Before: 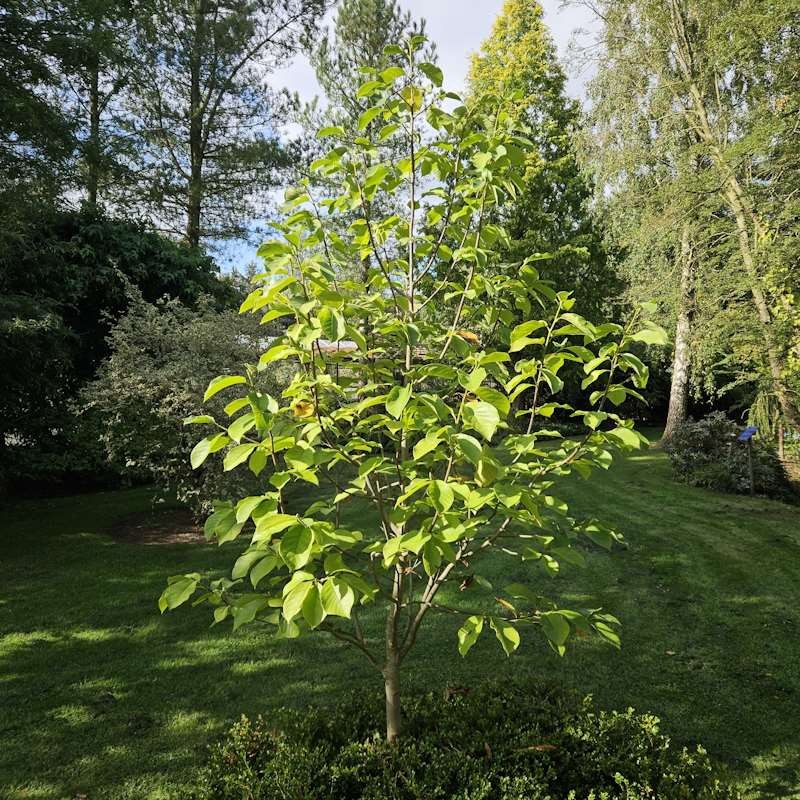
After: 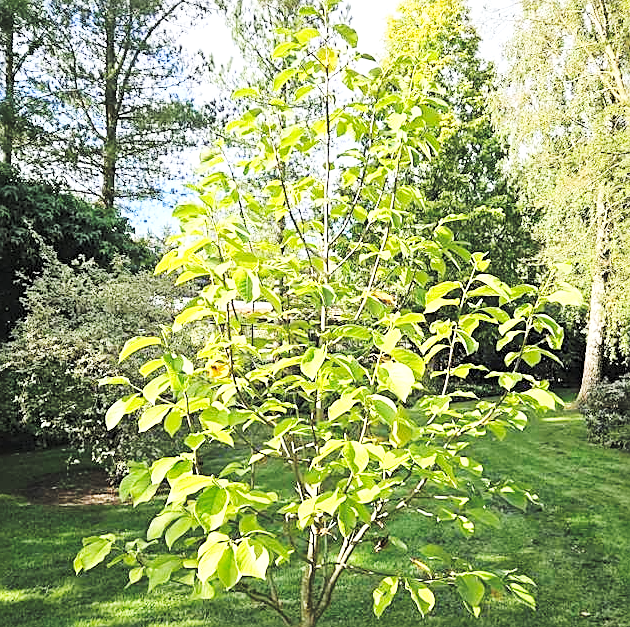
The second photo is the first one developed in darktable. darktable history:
crop and rotate: left 10.725%, top 5.005%, right 10.449%, bottom 16.531%
contrast brightness saturation: brightness 0.287
exposure: exposure 0.6 EV, compensate highlight preservation false
sharpen: on, module defaults
base curve: curves: ch0 [(0, 0) (0.036, 0.025) (0.121, 0.166) (0.206, 0.329) (0.605, 0.79) (1, 1)], preserve colors none
